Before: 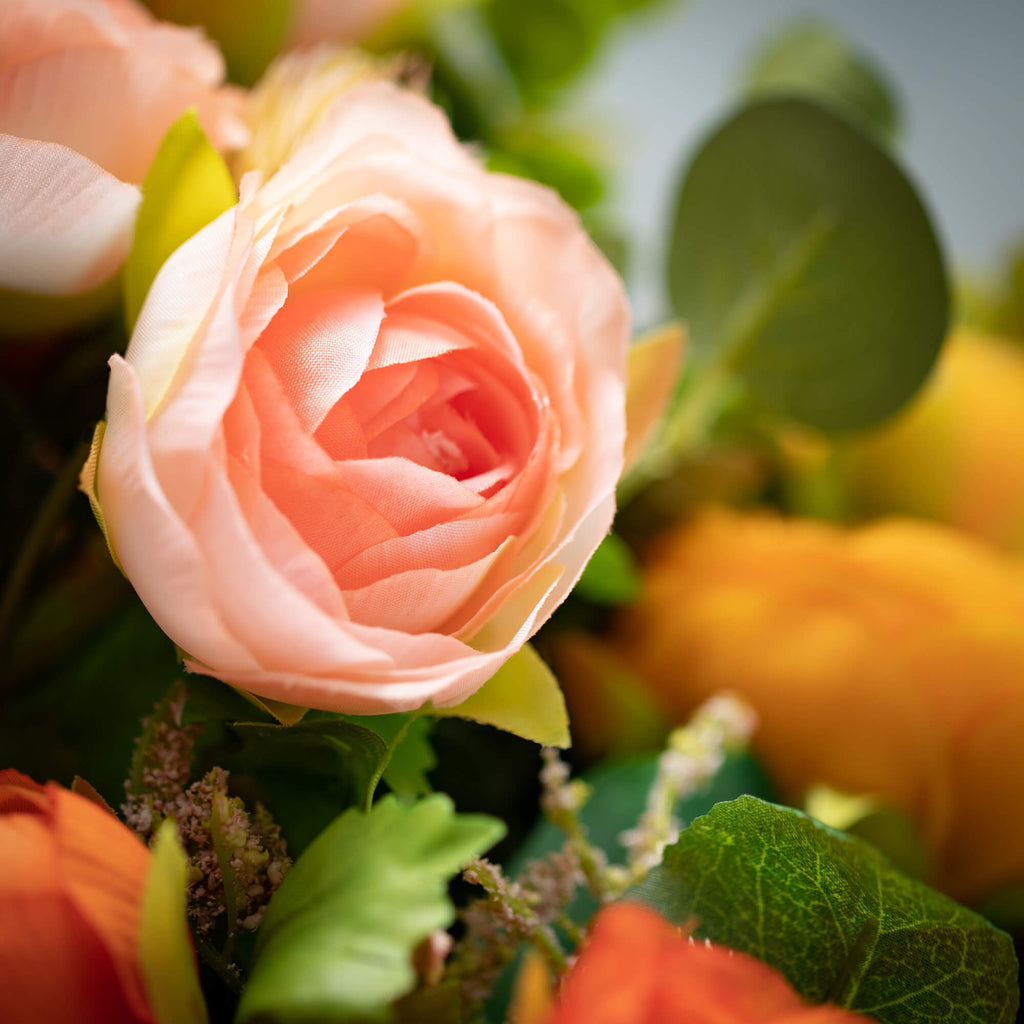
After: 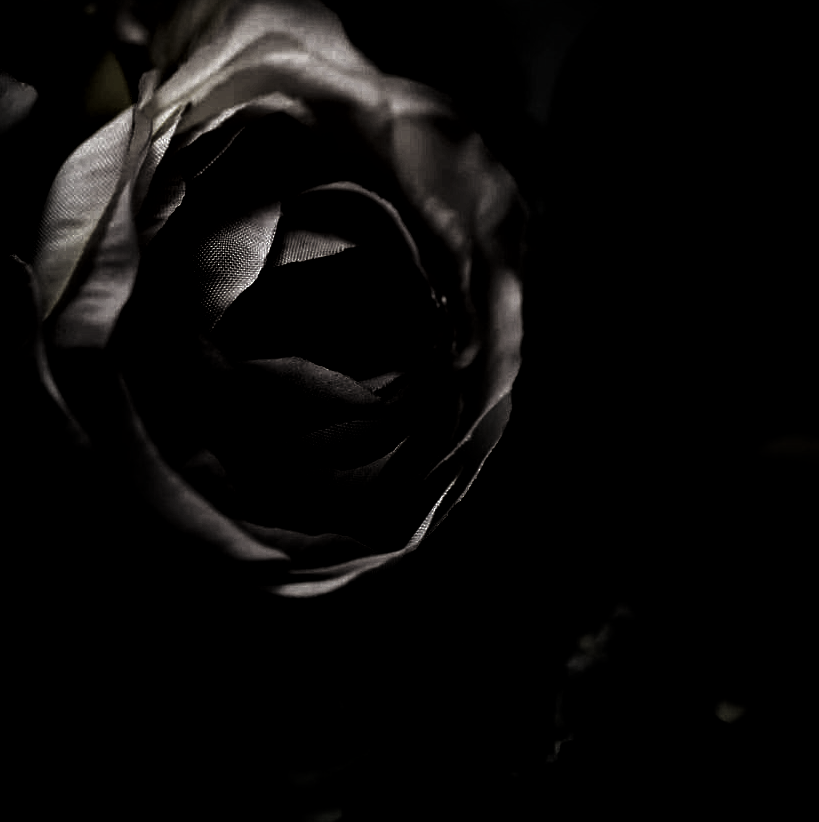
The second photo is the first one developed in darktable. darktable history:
local contrast: mode bilateral grid, contrast 21, coarseness 50, detail 148%, midtone range 0.2
crop and rotate: left 9.972%, top 9.919%, right 10.021%, bottom 9.802%
levels: gray 59.33%, levels [0.721, 0.937, 0.997]
